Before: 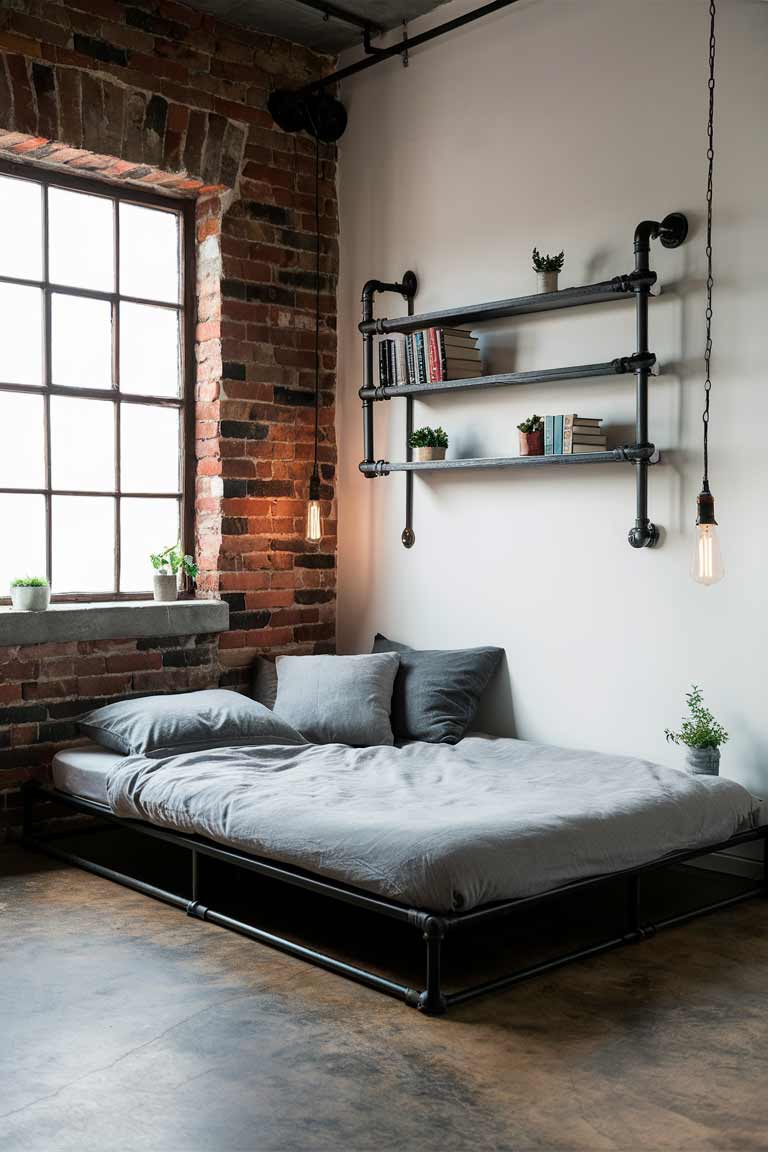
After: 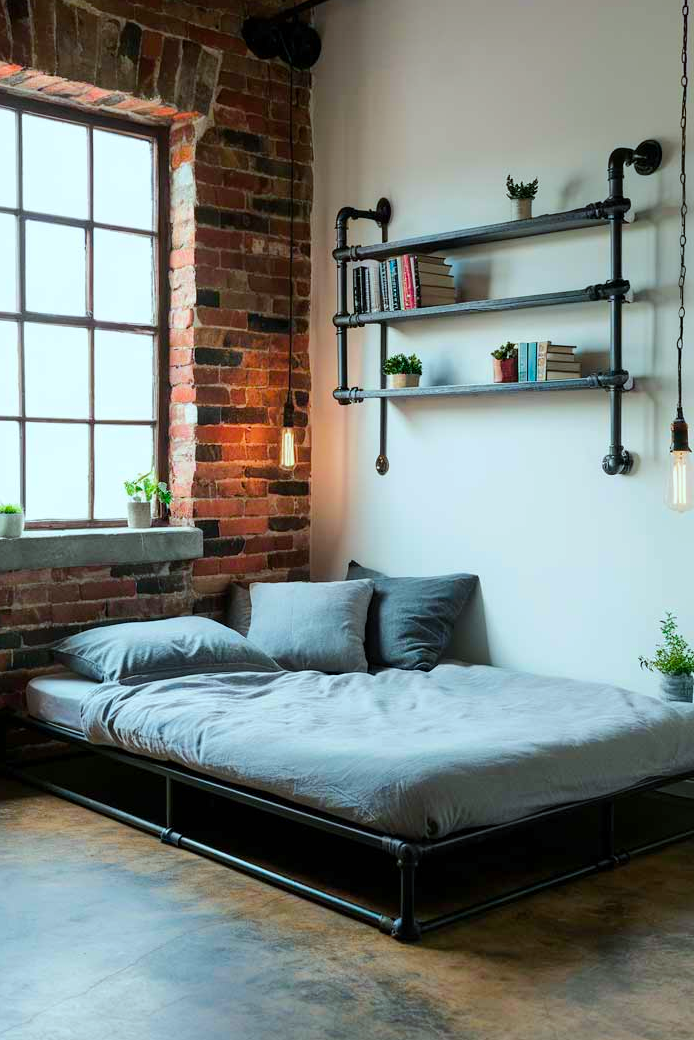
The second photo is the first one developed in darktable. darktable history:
color balance rgb: perceptual saturation grading › global saturation 19.538%, perceptual brilliance grading › mid-tones 10.757%, perceptual brilliance grading › shadows 15.001%, global vibrance 20%
crop: left 3.42%, top 6.353%, right 6.143%, bottom 3.329%
color calibration: output R [0.994, 0.059, -0.119, 0], output G [-0.036, 1.09, -0.119, 0], output B [0.078, -0.108, 0.961, 0], illuminant Planckian (black body), adaptation linear Bradford (ICC v4), x 0.365, y 0.367, temperature 4421.36 K
